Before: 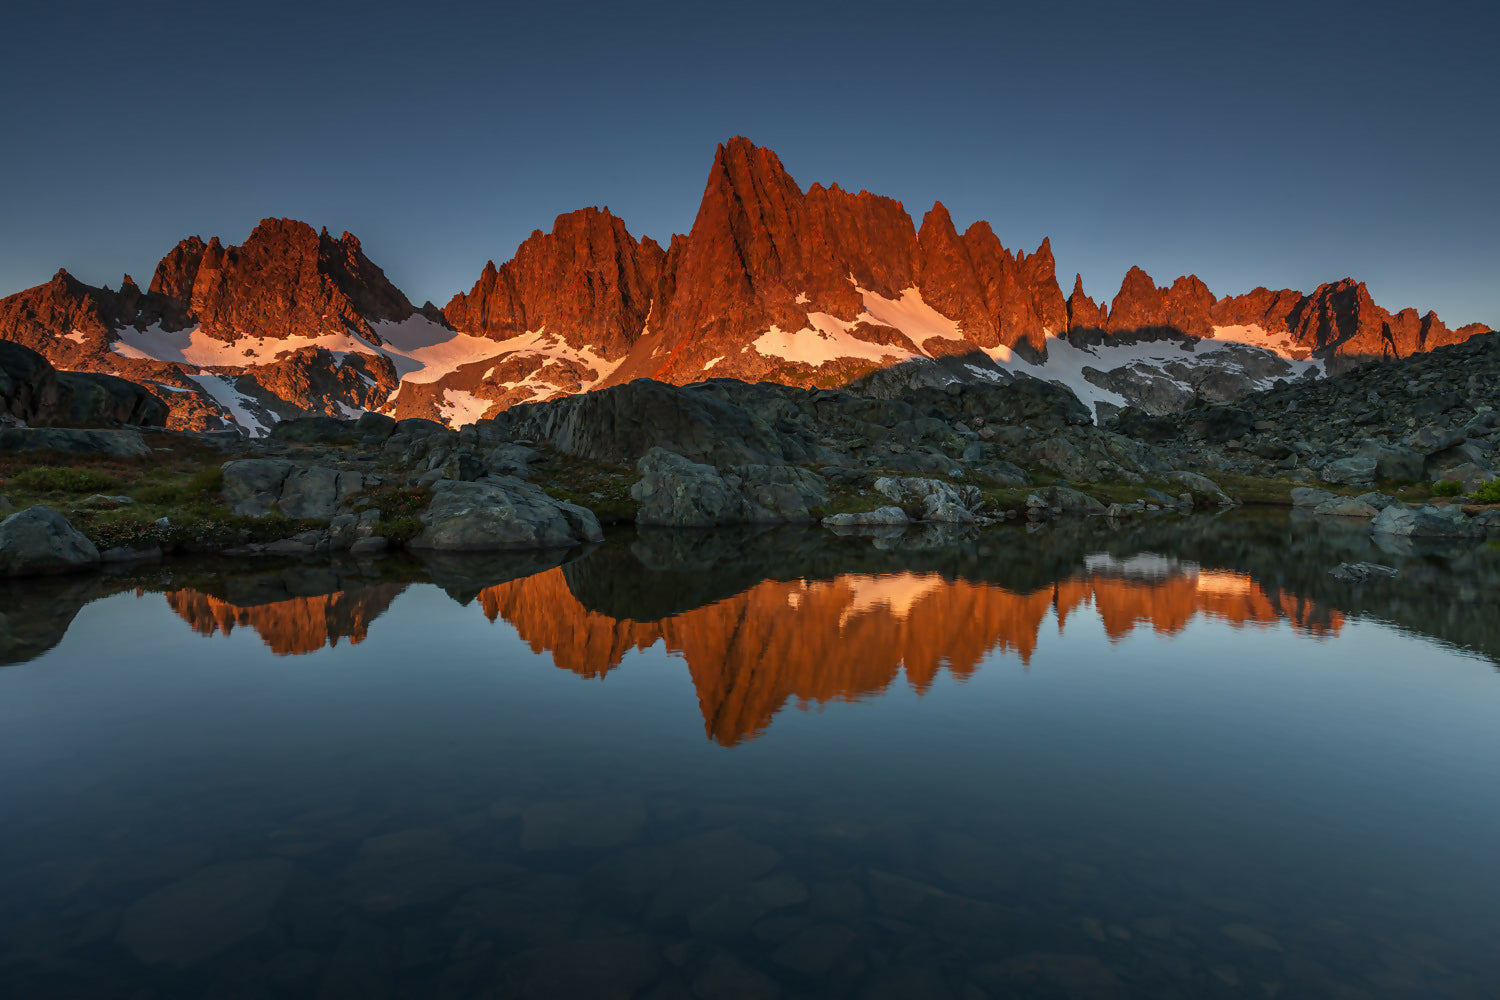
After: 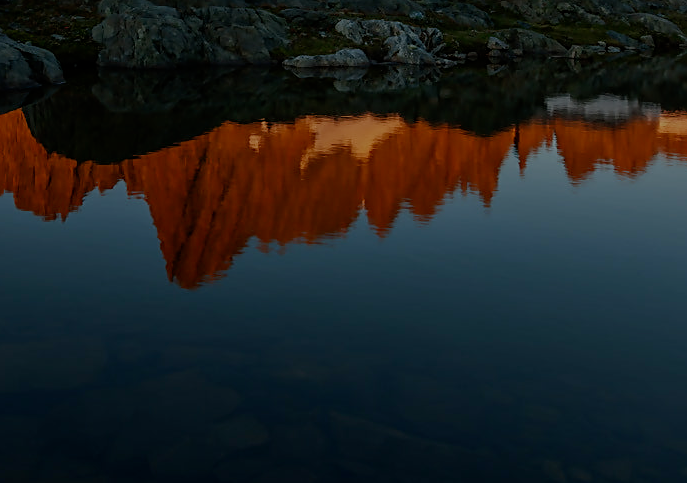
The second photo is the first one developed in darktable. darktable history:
filmic rgb: black relative exposure -16 EV, threshold -0.33 EV, transition 3.19 EV, structure ↔ texture 100%, target black luminance 0%, hardness 7.57, latitude 72.96%, contrast 0.908, highlights saturation mix 10%, shadows ↔ highlights balance -0.38%, add noise in highlights 0, preserve chrominance no, color science v4 (2020), iterations of high-quality reconstruction 10, enable highlight reconstruction true
crop: left 35.976%, top 45.819%, right 18.162%, bottom 5.807%
exposure: exposure -1.468 EV, compensate highlight preservation false
sharpen: on, module defaults
